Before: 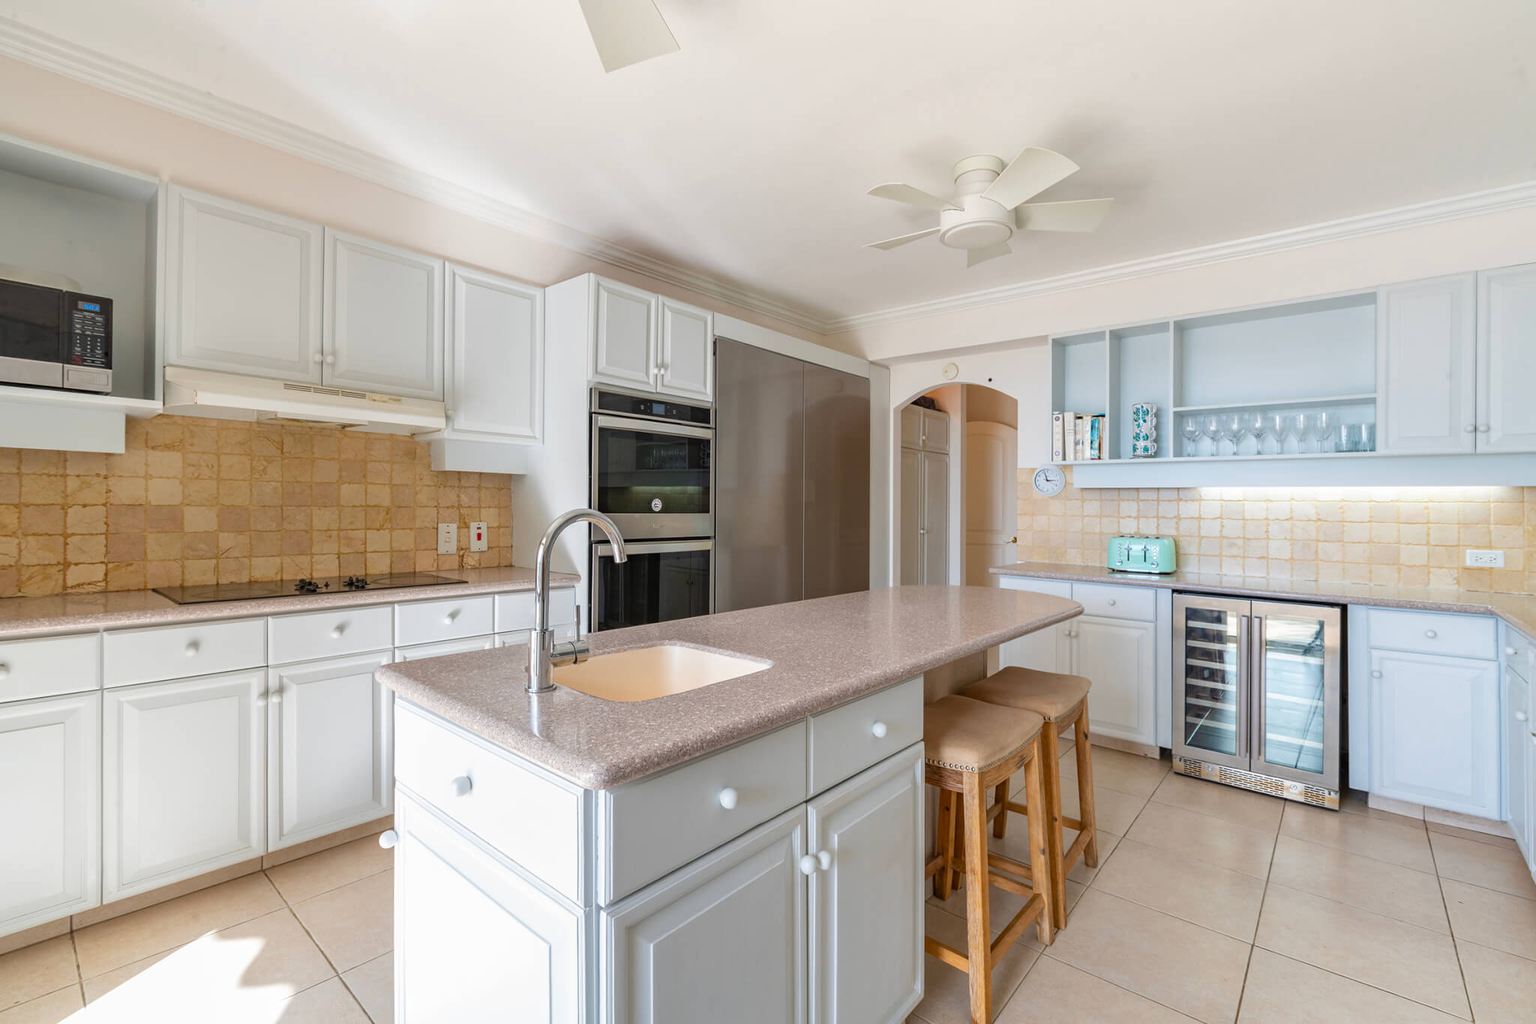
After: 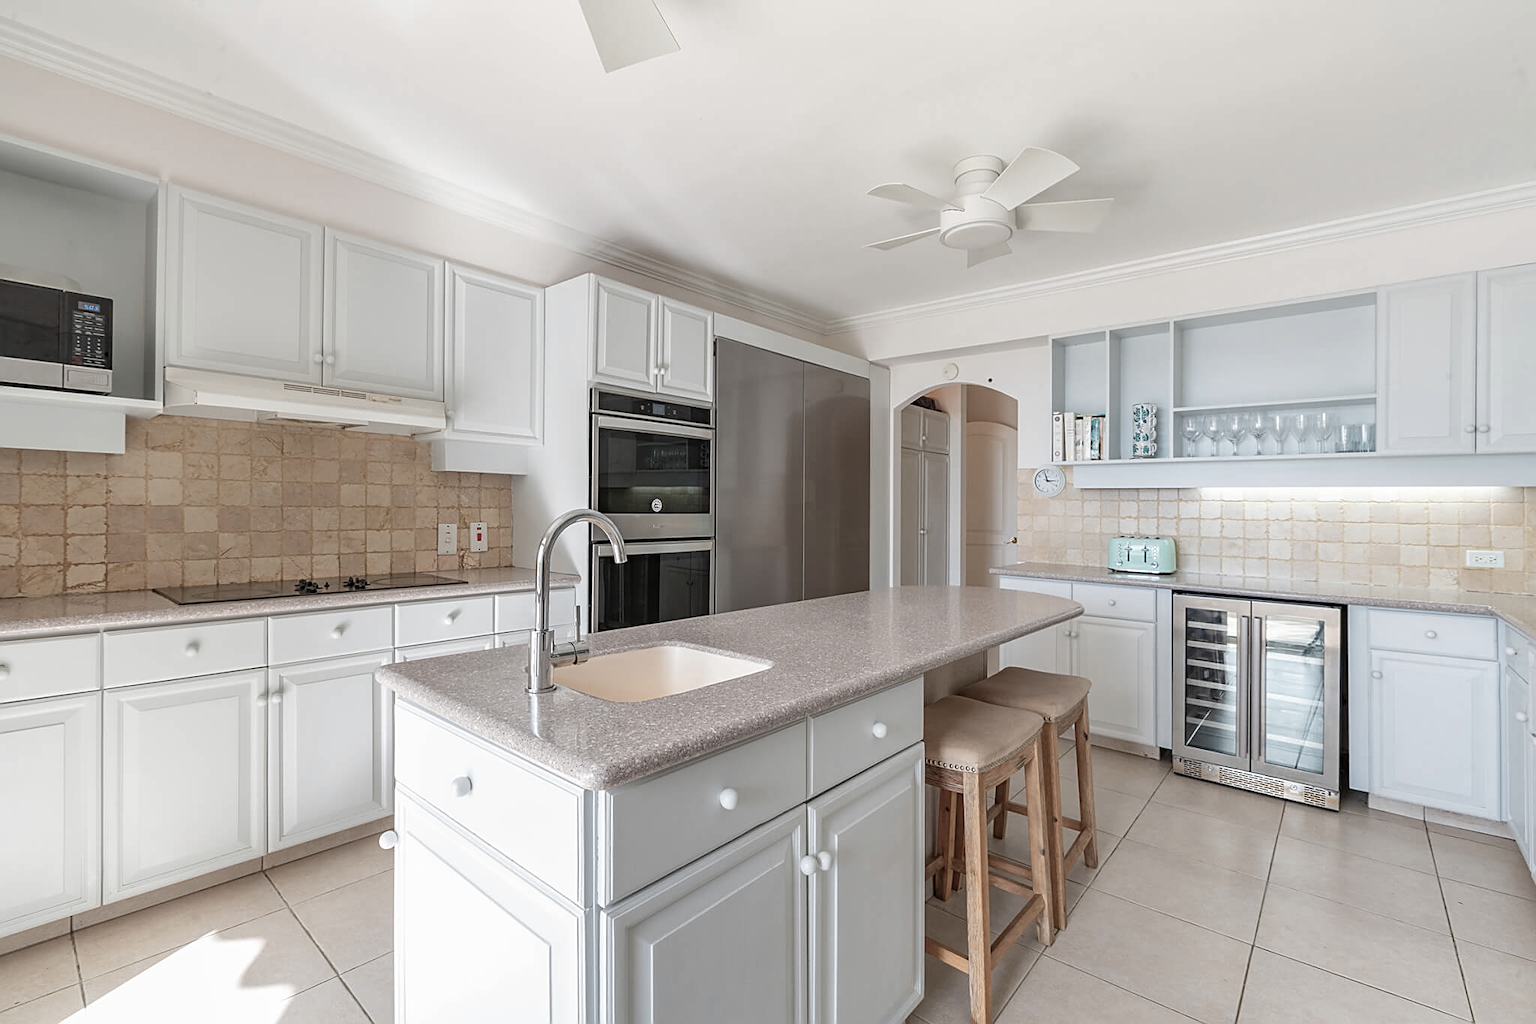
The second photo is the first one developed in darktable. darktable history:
sharpen: on, module defaults
color balance rgb: linear chroma grading › global chroma -16.06%, perceptual saturation grading › global saturation -32.85%, global vibrance -23.56%
